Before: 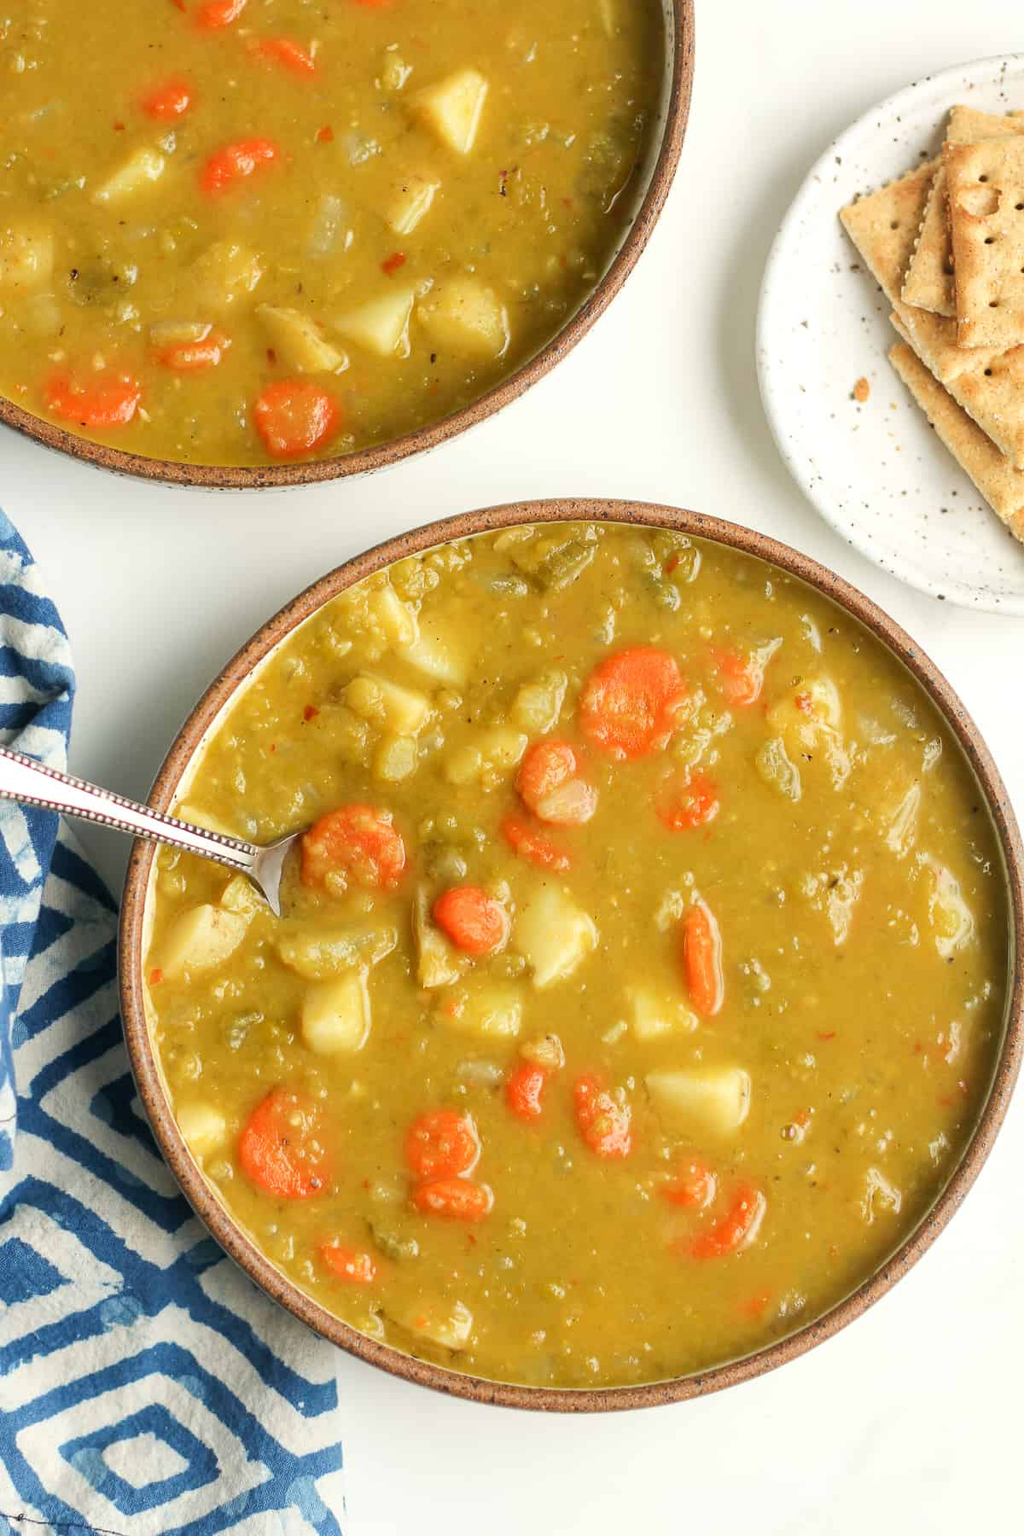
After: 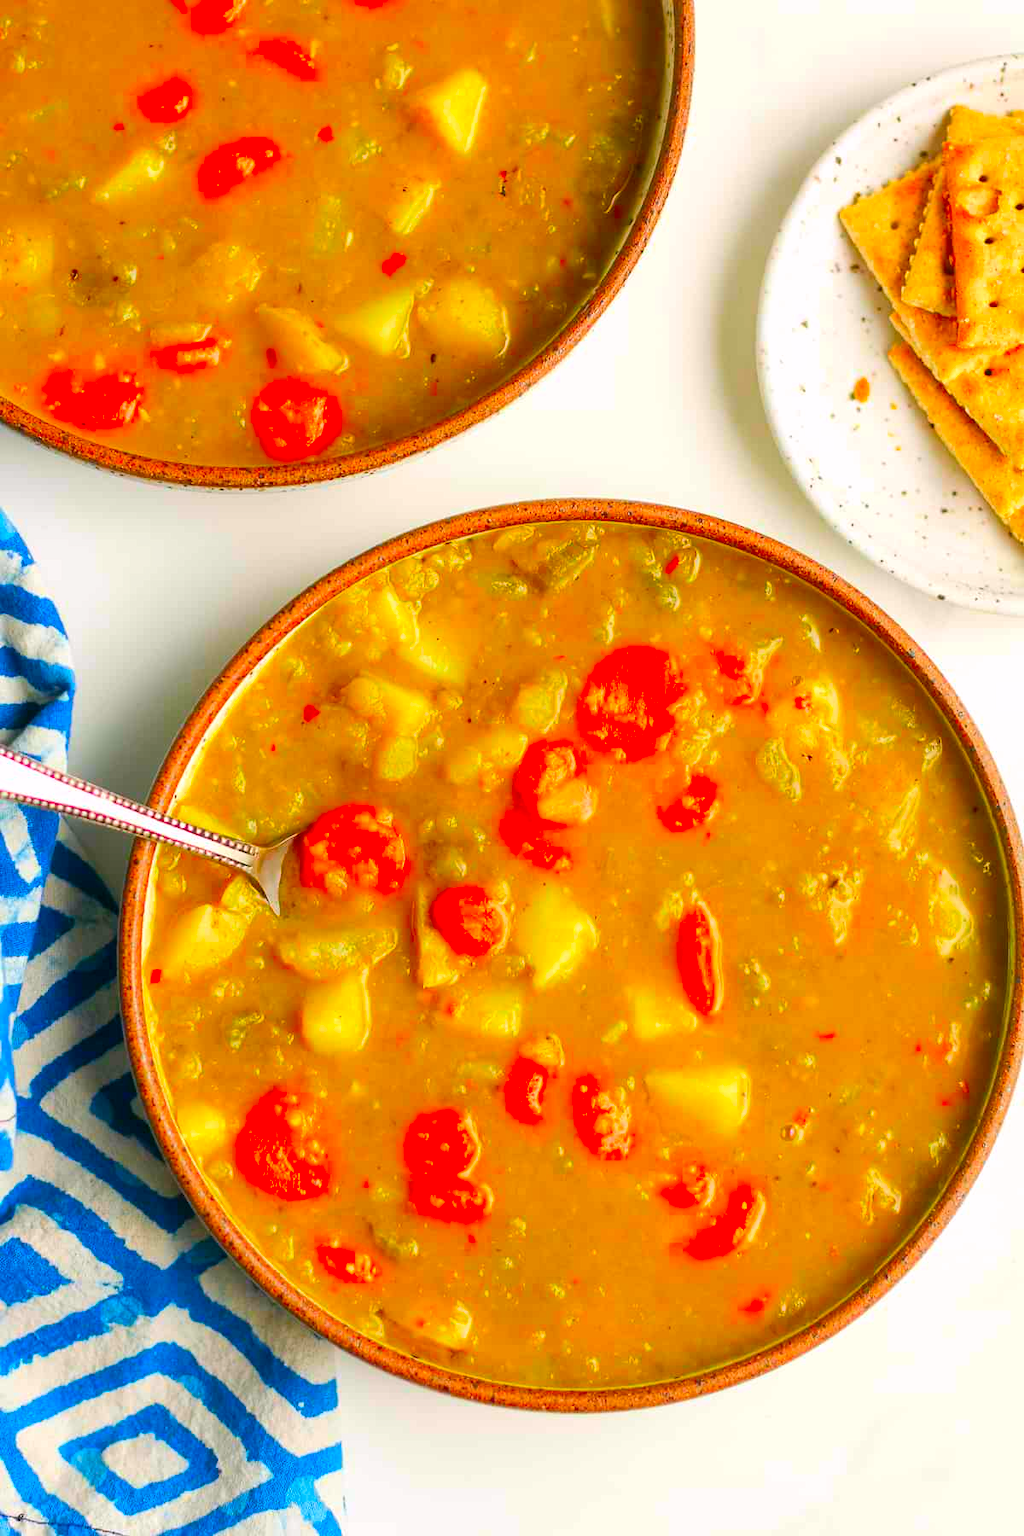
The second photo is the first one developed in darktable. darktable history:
color correction: highlights a* 1.64, highlights b* -1.75, saturation 2.46
exposure: compensate highlight preservation false
